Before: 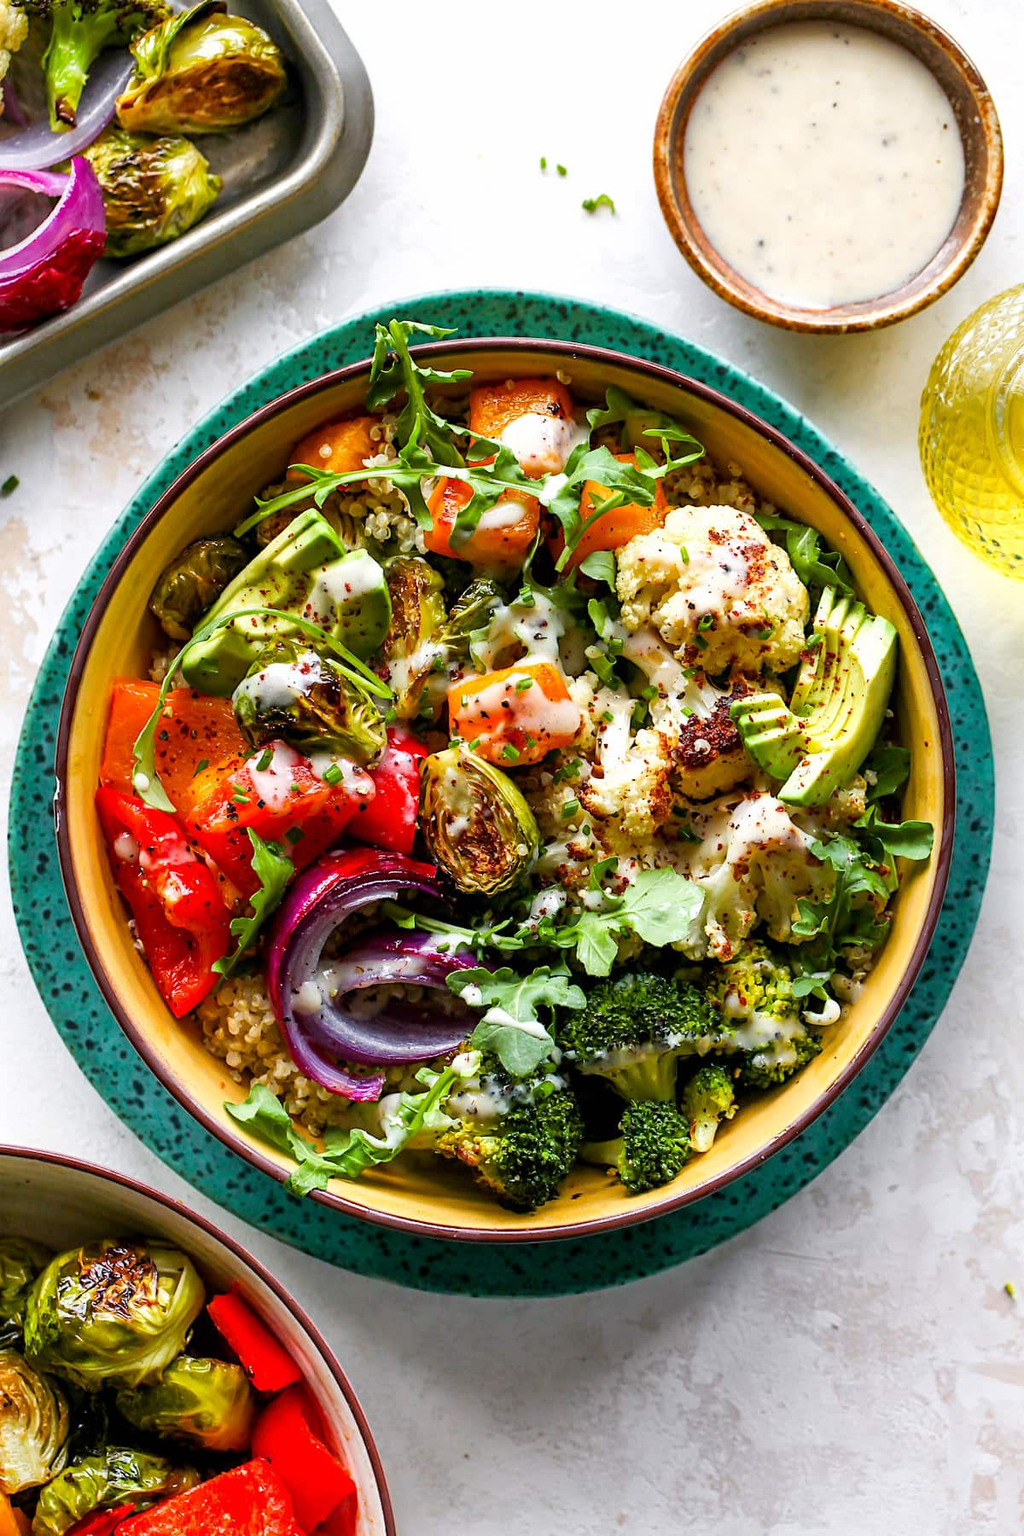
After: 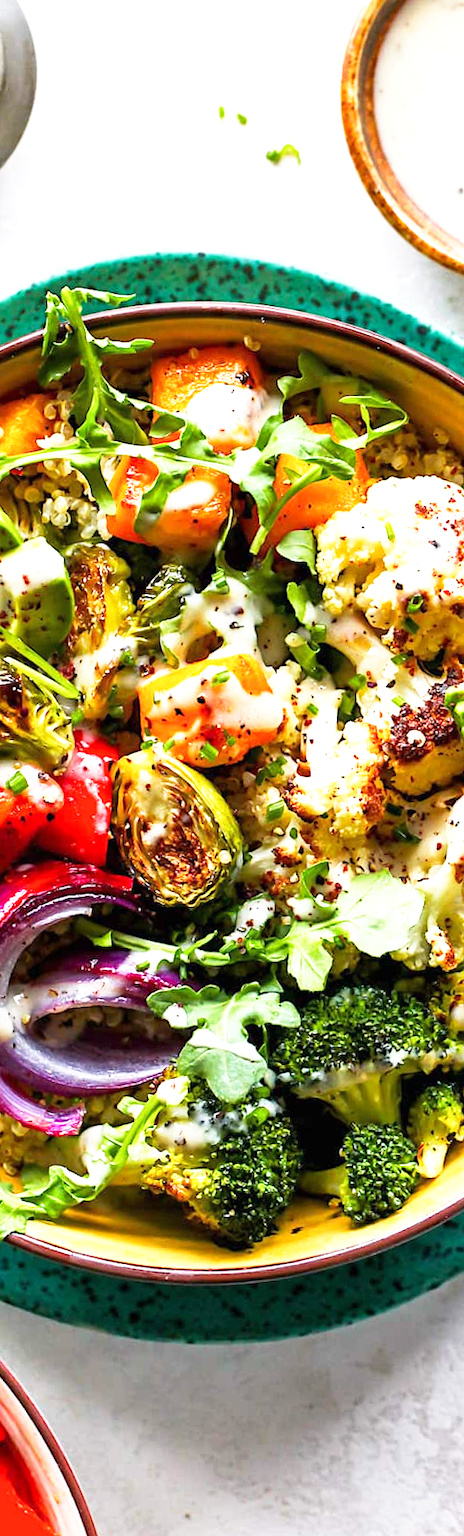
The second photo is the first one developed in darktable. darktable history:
exposure: black level correction 0, exposure 0.5 EV, compensate highlight preservation false
base curve: curves: ch0 [(0, 0) (0.688, 0.865) (1, 1)], preserve colors none
rotate and perspective: rotation -2°, crop left 0.022, crop right 0.978, crop top 0.049, crop bottom 0.951
crop: left 31.229%, right 27.105%
